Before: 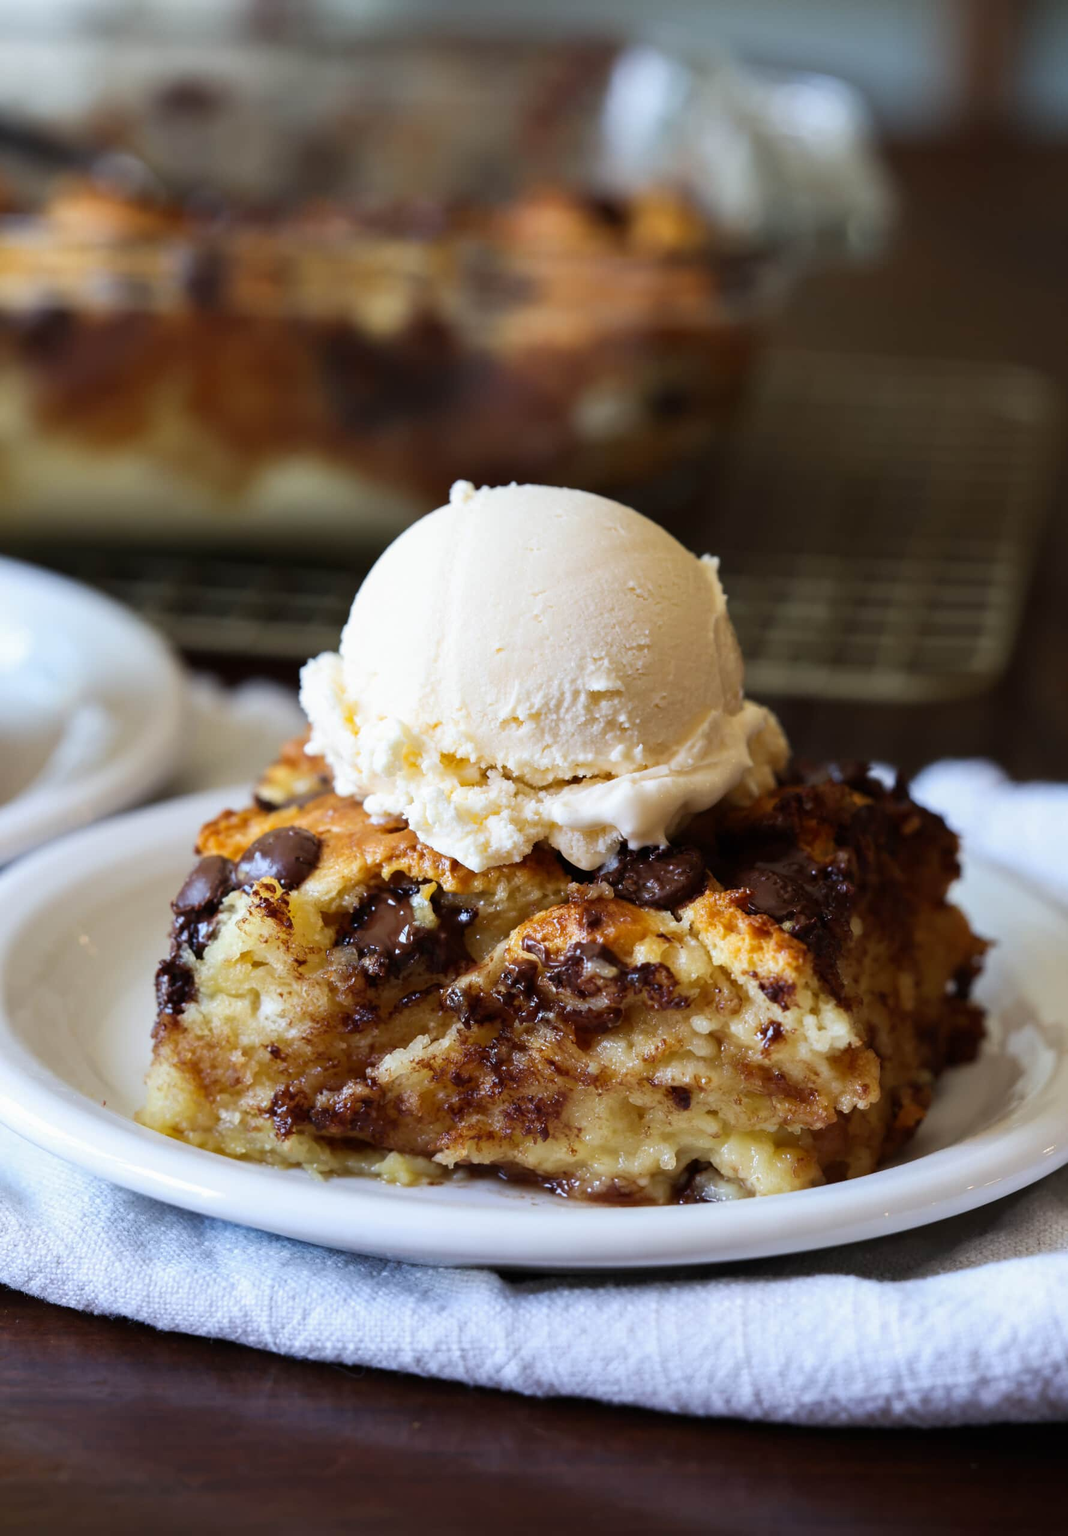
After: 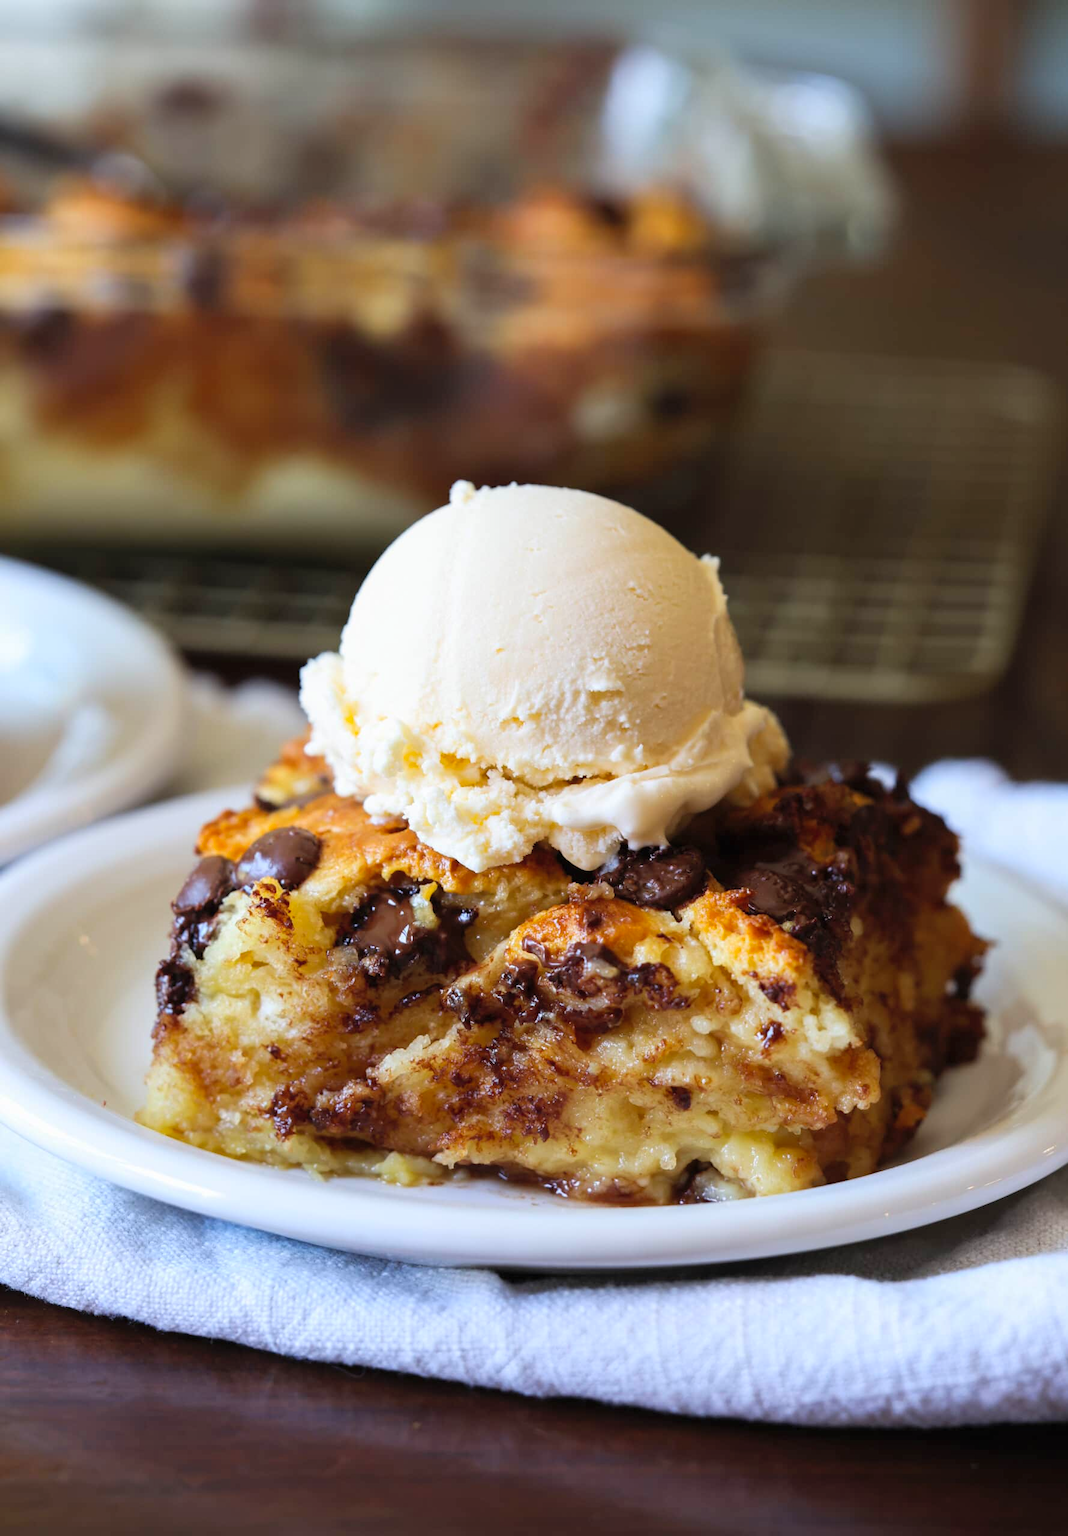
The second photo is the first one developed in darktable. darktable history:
contrast brightness saturation: brightness 0.09, saturation 0.19
